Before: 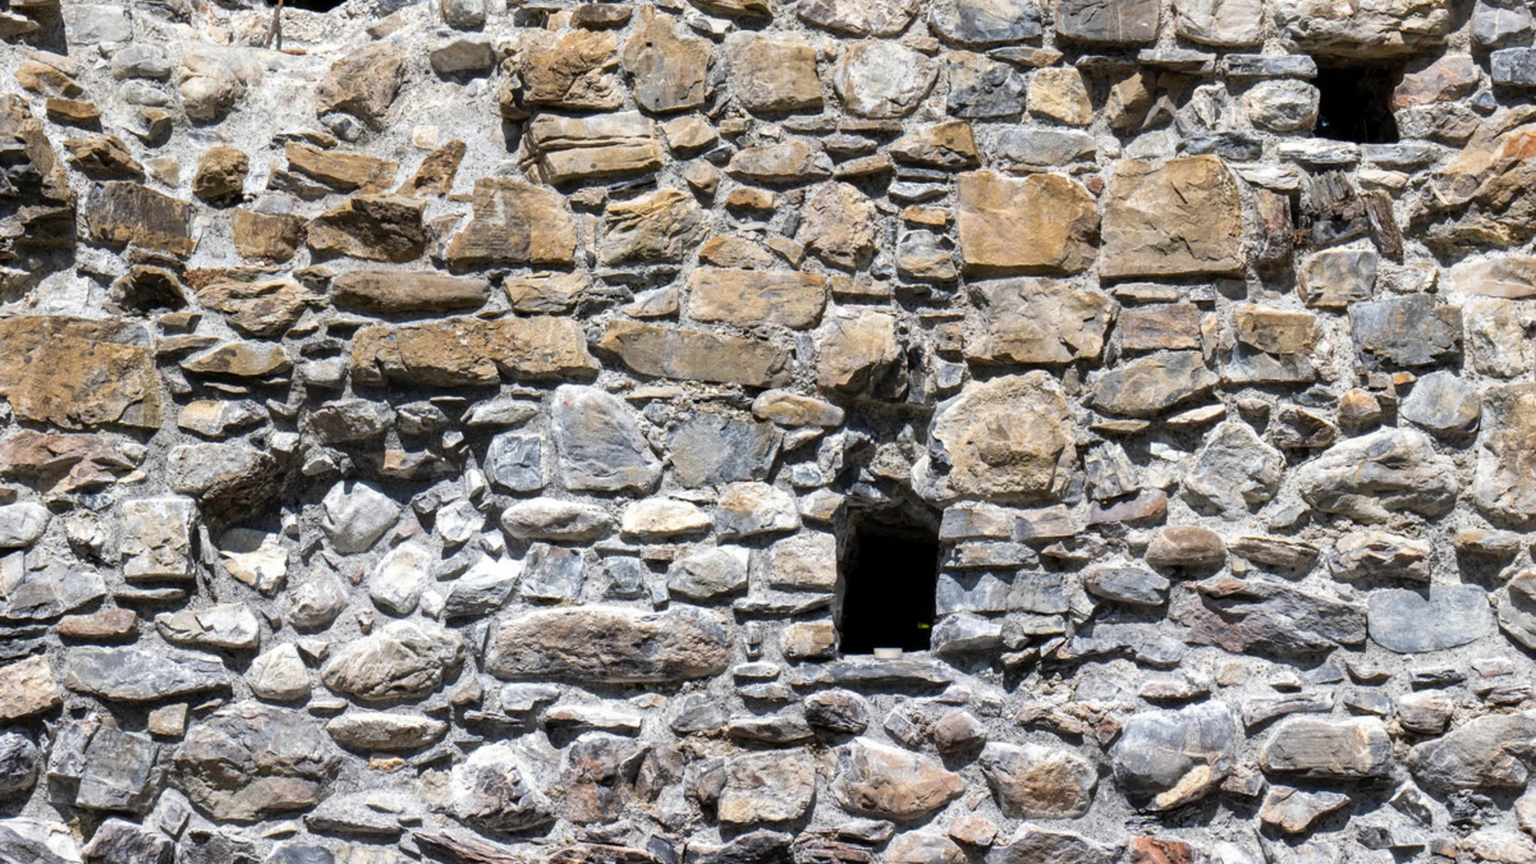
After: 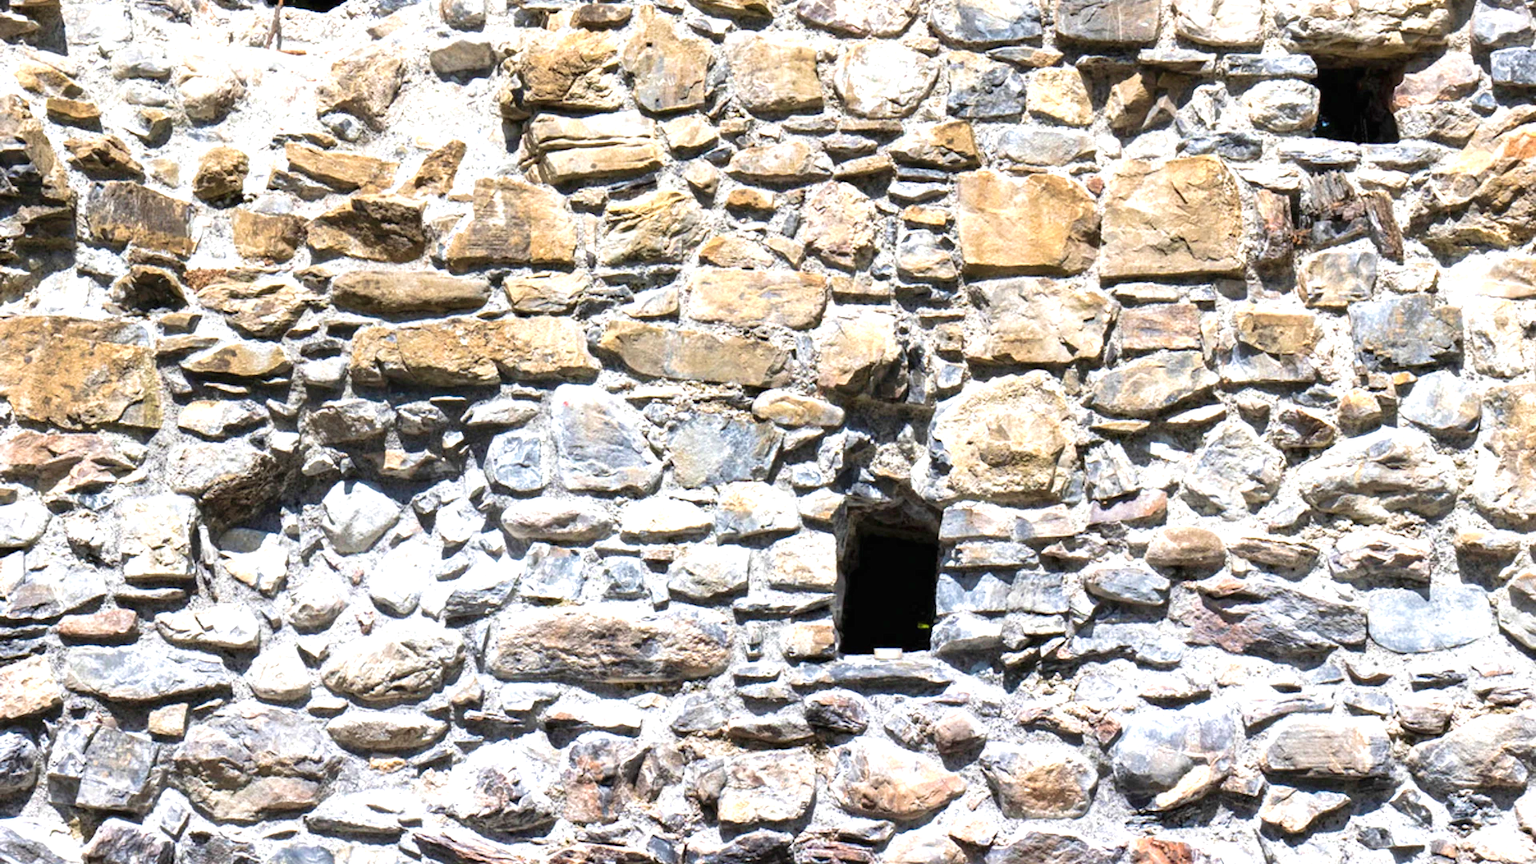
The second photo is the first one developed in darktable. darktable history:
velvia: on, module defaults
exposure: black level correction -0.001, exposure 0.9 EV, compensate exposure bias true, compensate highlight preservation false
